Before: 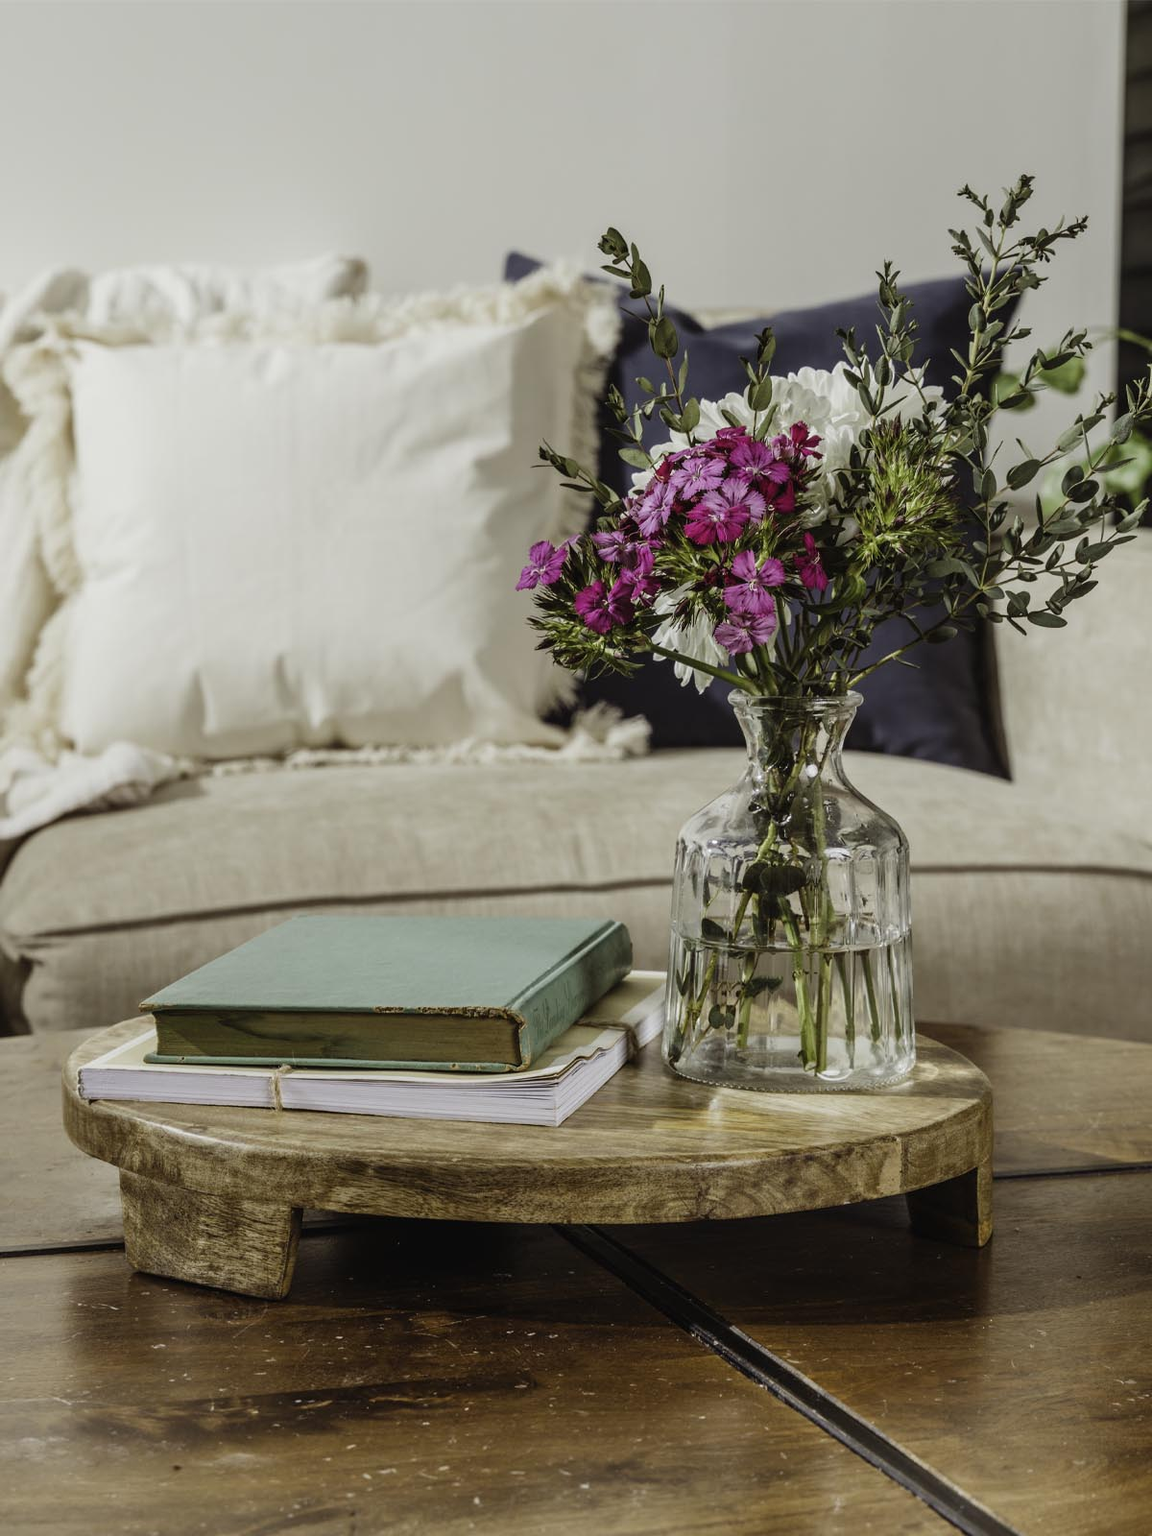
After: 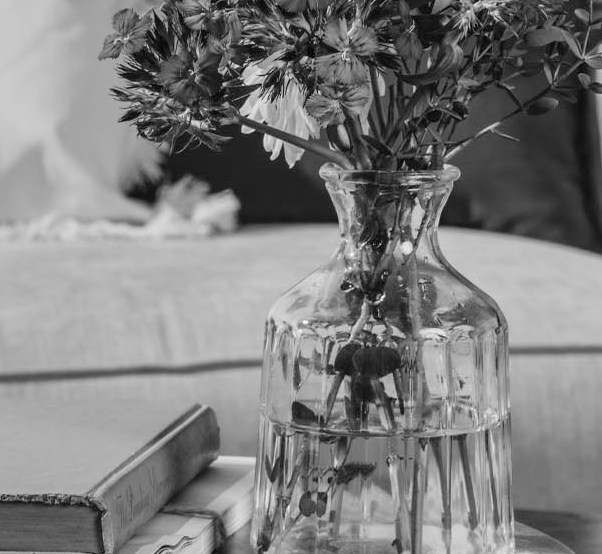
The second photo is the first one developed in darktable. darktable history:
monochrome: on, module defaults
crop: left 36.607%, top 34.735%, right 13.146%, bottom 30.611%
shadows and highlights: shadows 35, highlights -35, soften with gaussian
